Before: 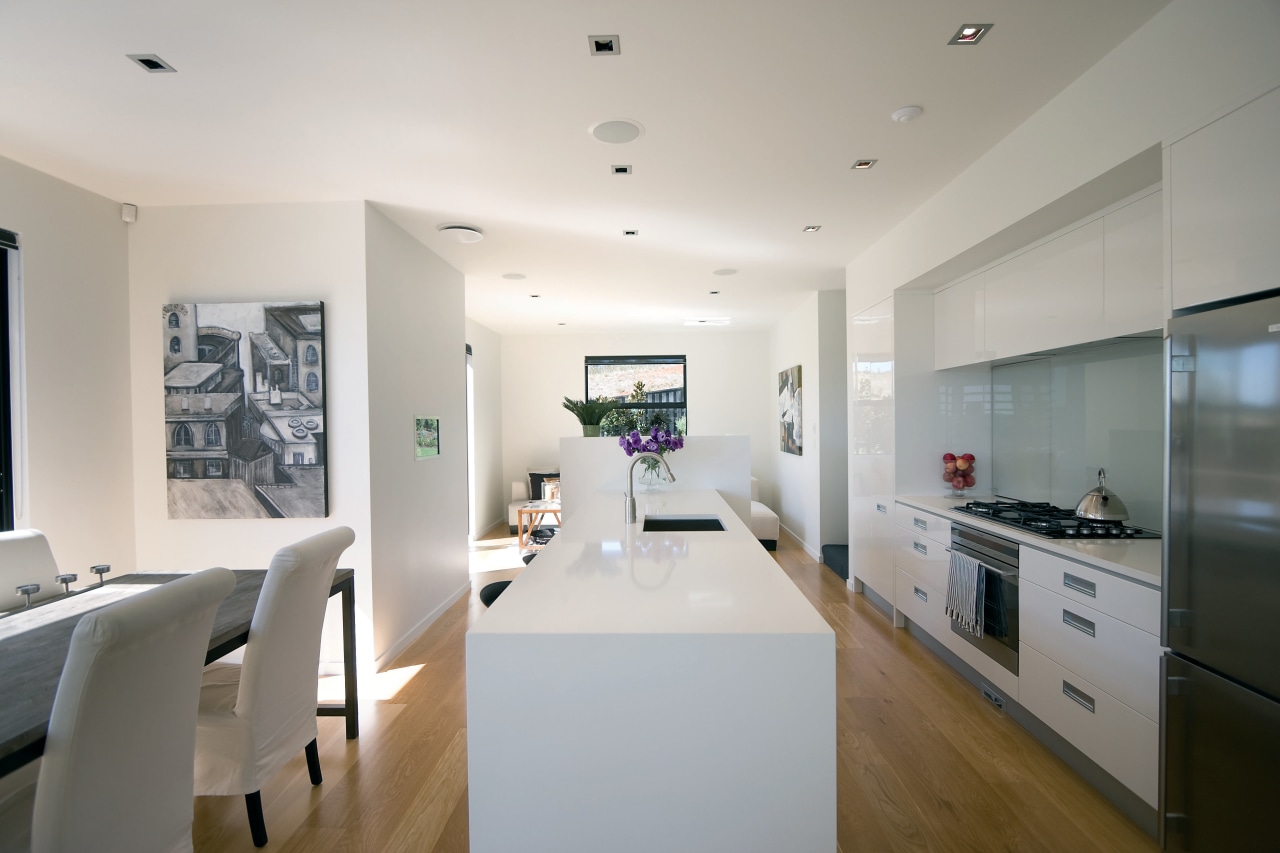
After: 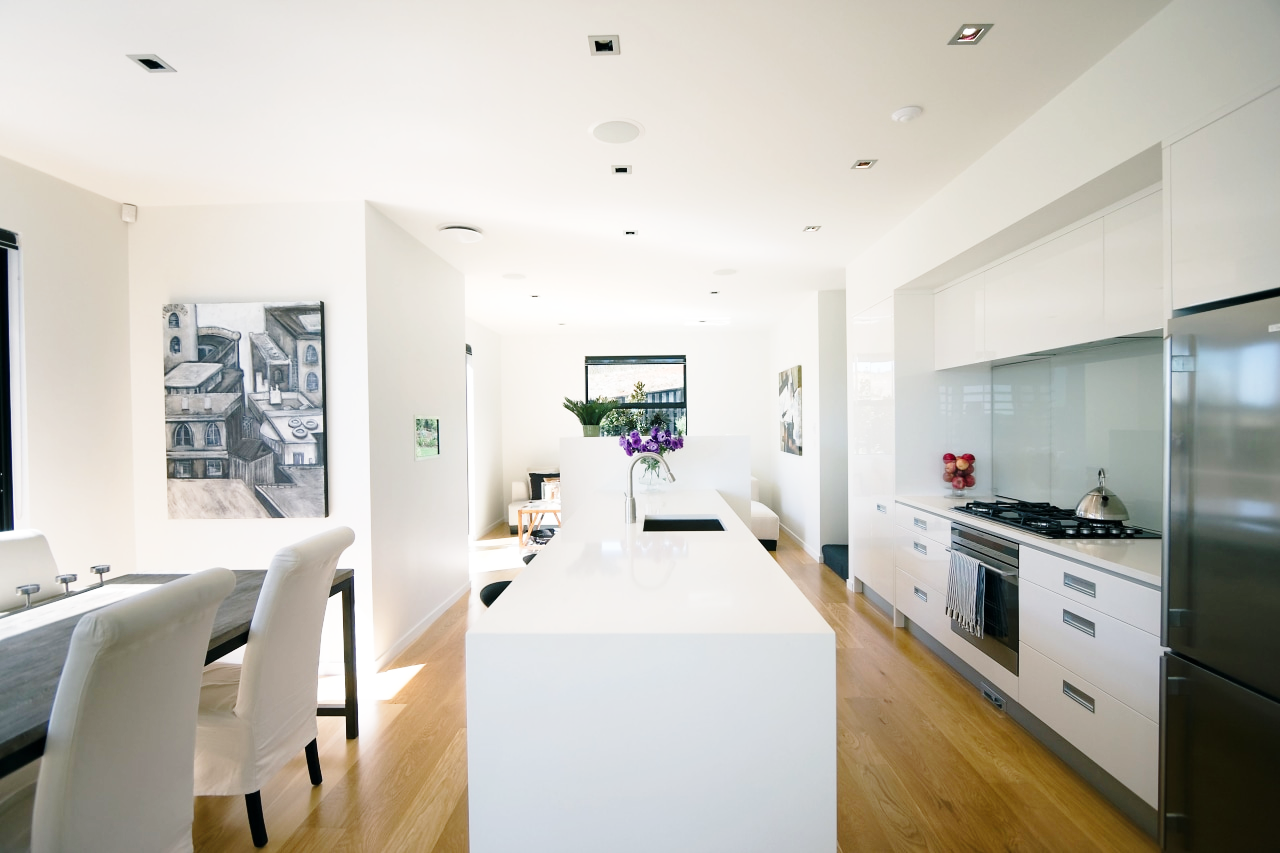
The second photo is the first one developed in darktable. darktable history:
exposure: compensate highlight preservation false
base curve: curves: ch0 [(0, 0) (0.028, 0.03) (0.121, 0.232) (0.46, 0.748) (0.859, 0.968) (1, 1)], preserve colors none
